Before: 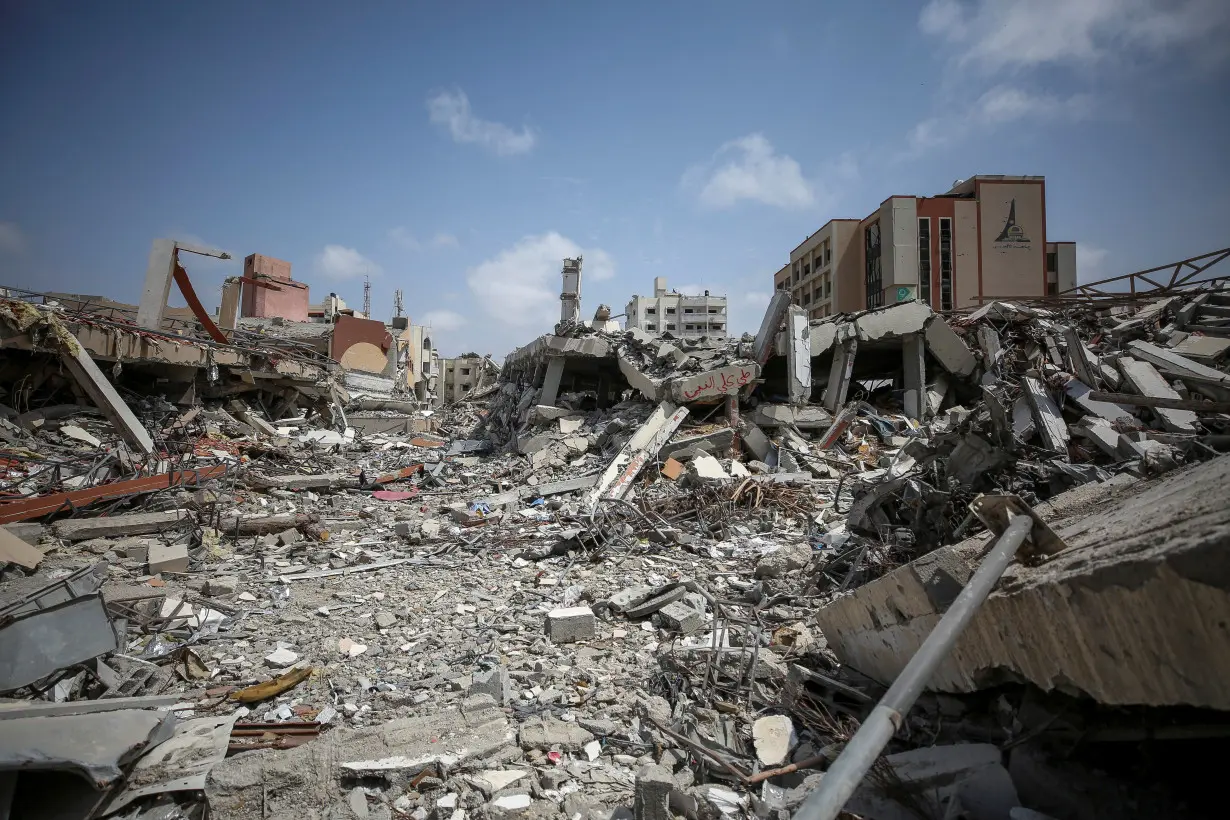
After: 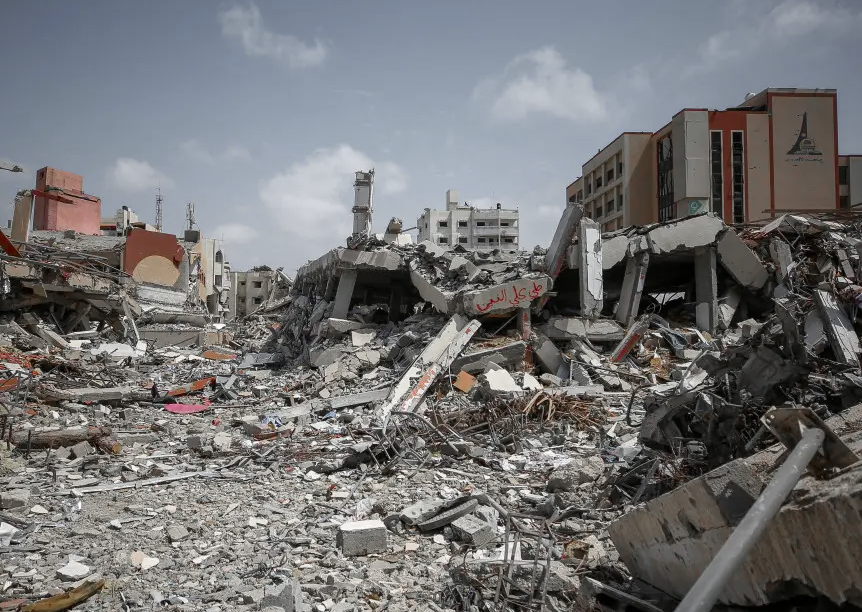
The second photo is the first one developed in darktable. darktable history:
crop and rotate: left 16.98%, top 10.647%, right 12.922%, bottom 14.691%
color zones: curves: ch0 [(0, 0.48) (0.209, 0.398) (0.305, 0.332) (0.429, 0.493) (0.571, 0.5) (0.714, 0.5) (0.857, 0.5) (1, 0.48)]; ch1 [(0, 0.736) (0.143, 0.625) (0.225, 0.371) (0.429, 0.256) (0.571, 0.241) (0.714, 0.213) (0.857, 0.48) (1, 0.736)]; ch2 [(0, 0.448) (0.143, 0.498) (0.286, 0.5) (0.429, 0.5) (0.571, 0.5) (0.714, 0.5) (0.857, 0.5) (1, 0.448)]
